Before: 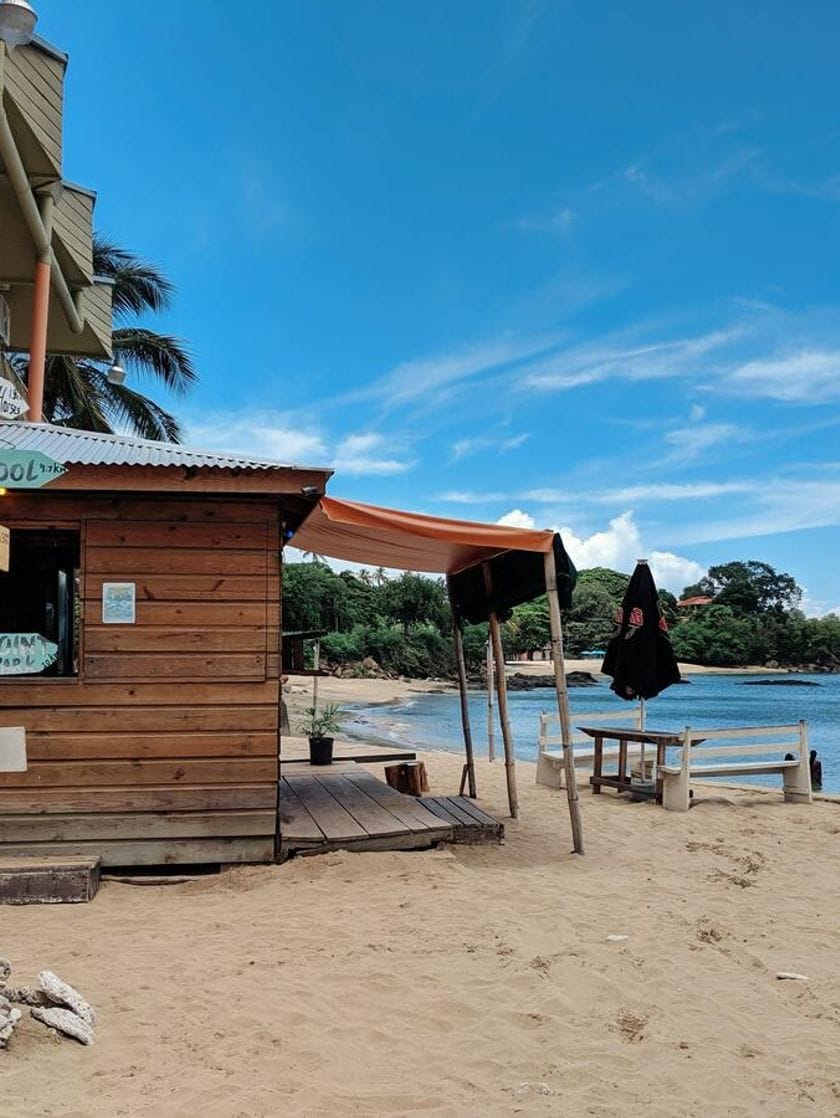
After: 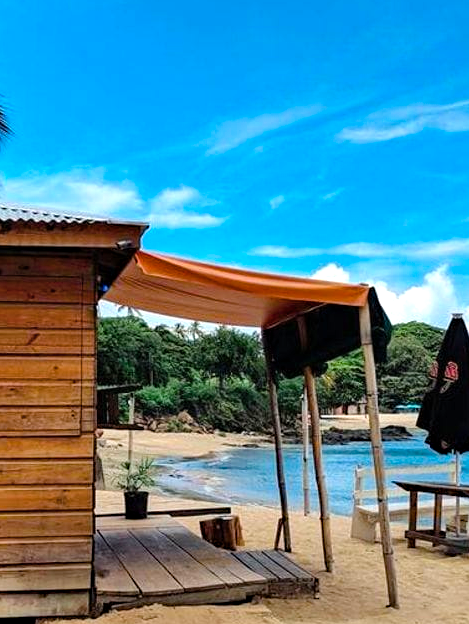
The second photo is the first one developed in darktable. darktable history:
shadows and highlights: radius 110.86, shadows 51.09, white point adjustment 9.16, highlights -4.17, highlights color adjustment 32.2%, soften with gaussian
color balance rgb: linear chroma grading › global chroma 15%, perceptual saturation grading › global saturation 30%
crop and rotate: left 22.13%, top 22.054%, right 22.026%, bottom 22.102%
haze removal: compatibility mode true, adaptive false
